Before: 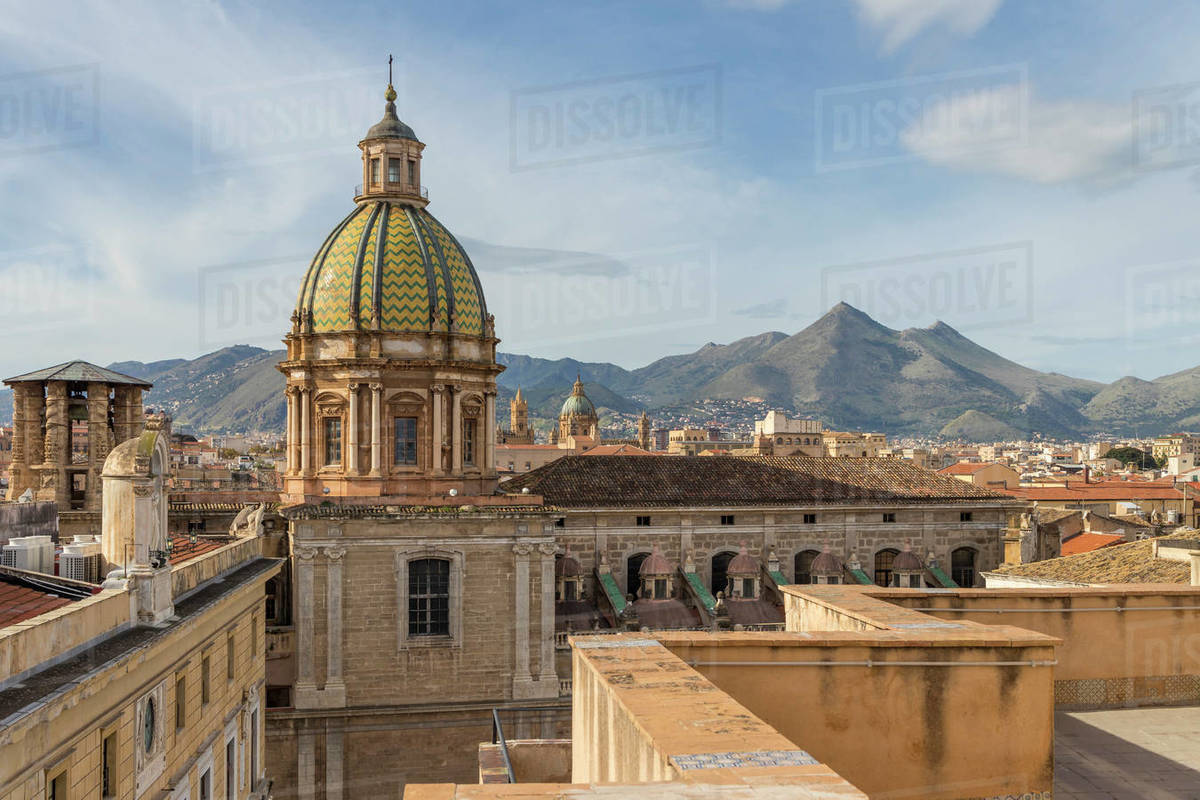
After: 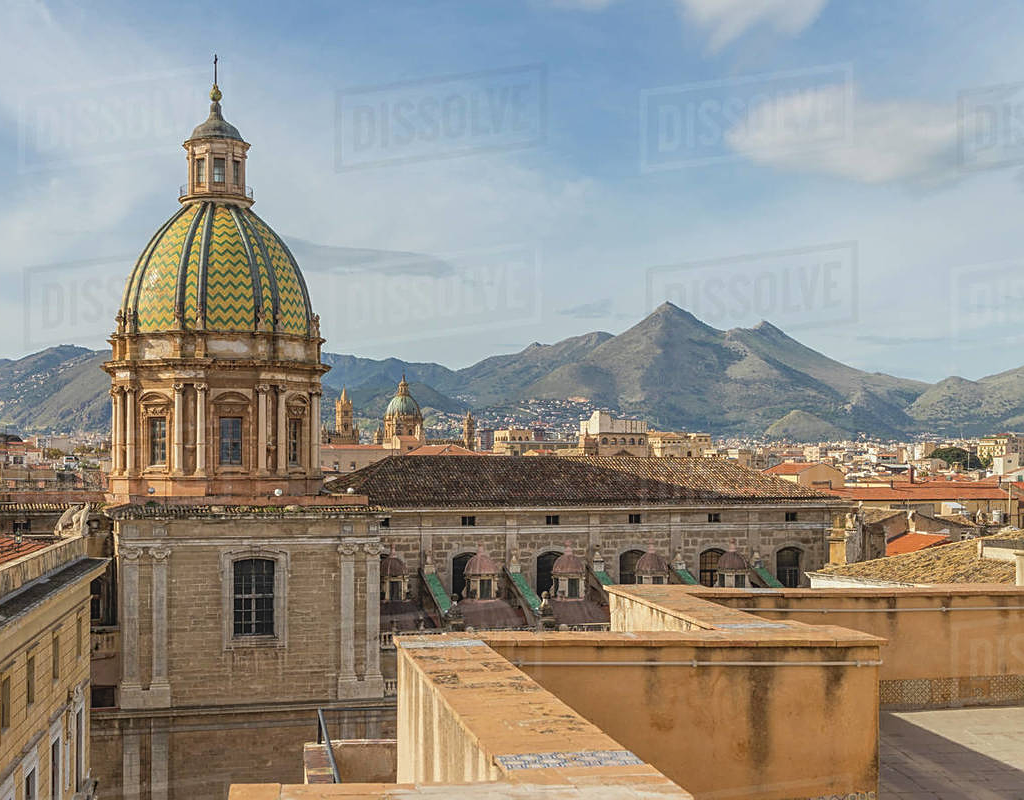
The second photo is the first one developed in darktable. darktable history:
sharpen: on, module defaults
local contrast: highlights 47%, shadows 3%, detail 99%
crop and rotate: left 14.591%
